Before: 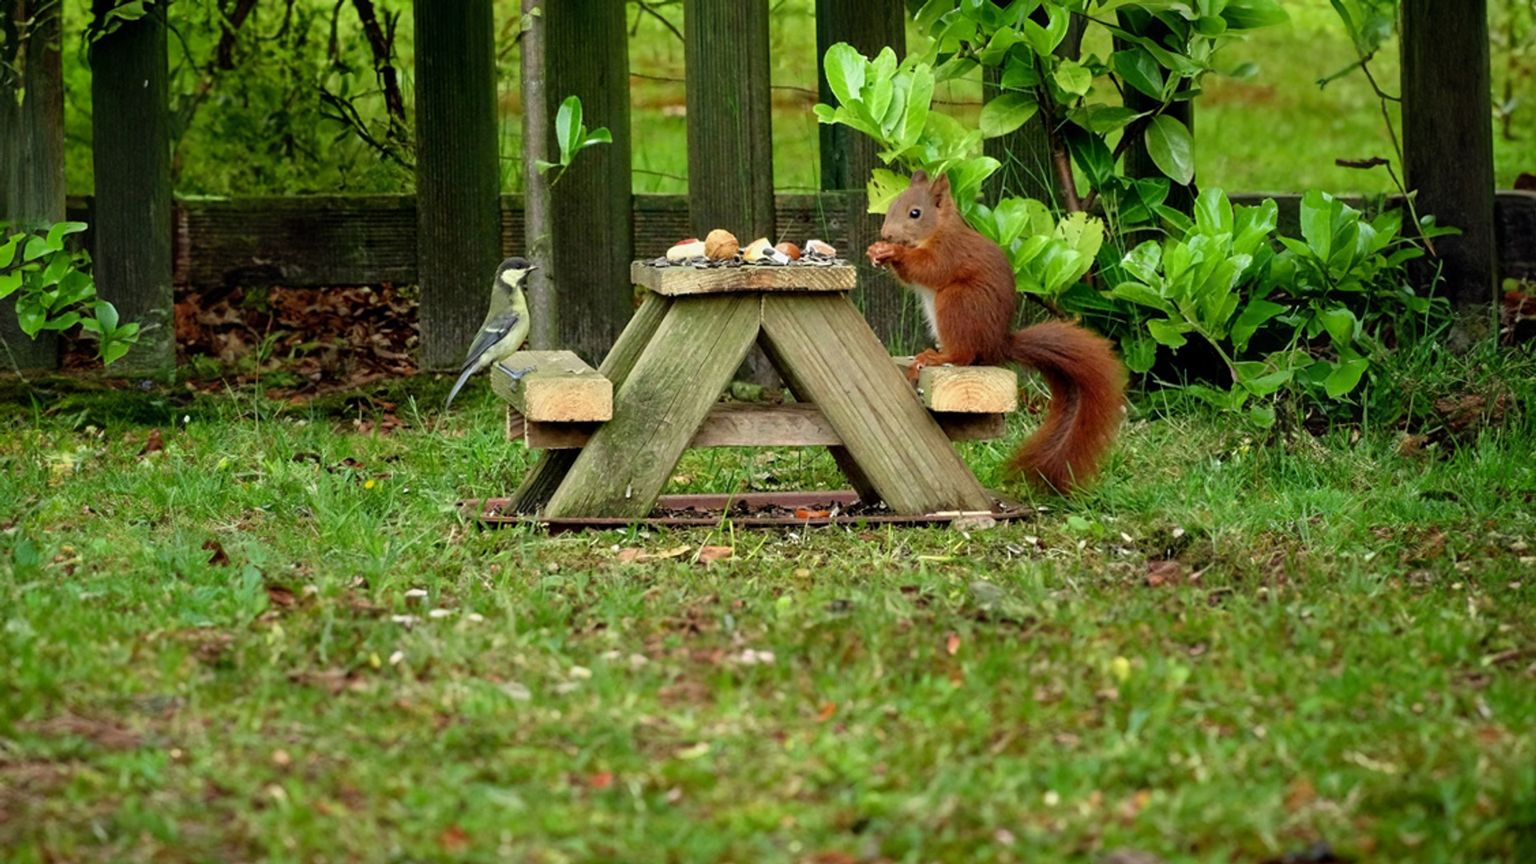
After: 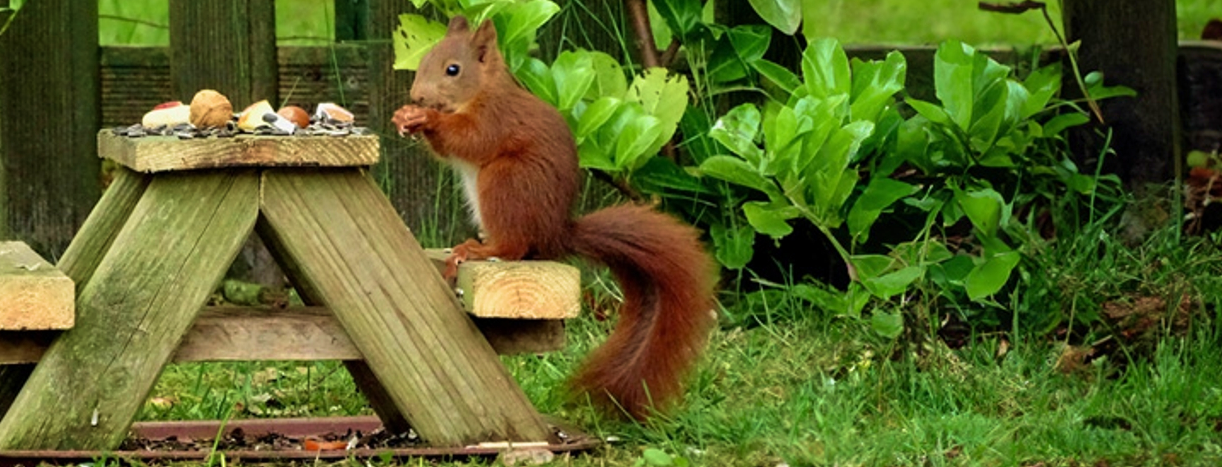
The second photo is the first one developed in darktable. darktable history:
crop: left 36.005%, top 18.293%, right 0.31%, bottom 38.444%
shadows and highlights: radius 334.93, shadows 63.48, highlights 6.06, compress 87.7%, highlights color adjustment 39.73%, soften with gaussian
velvia: strength 45%
